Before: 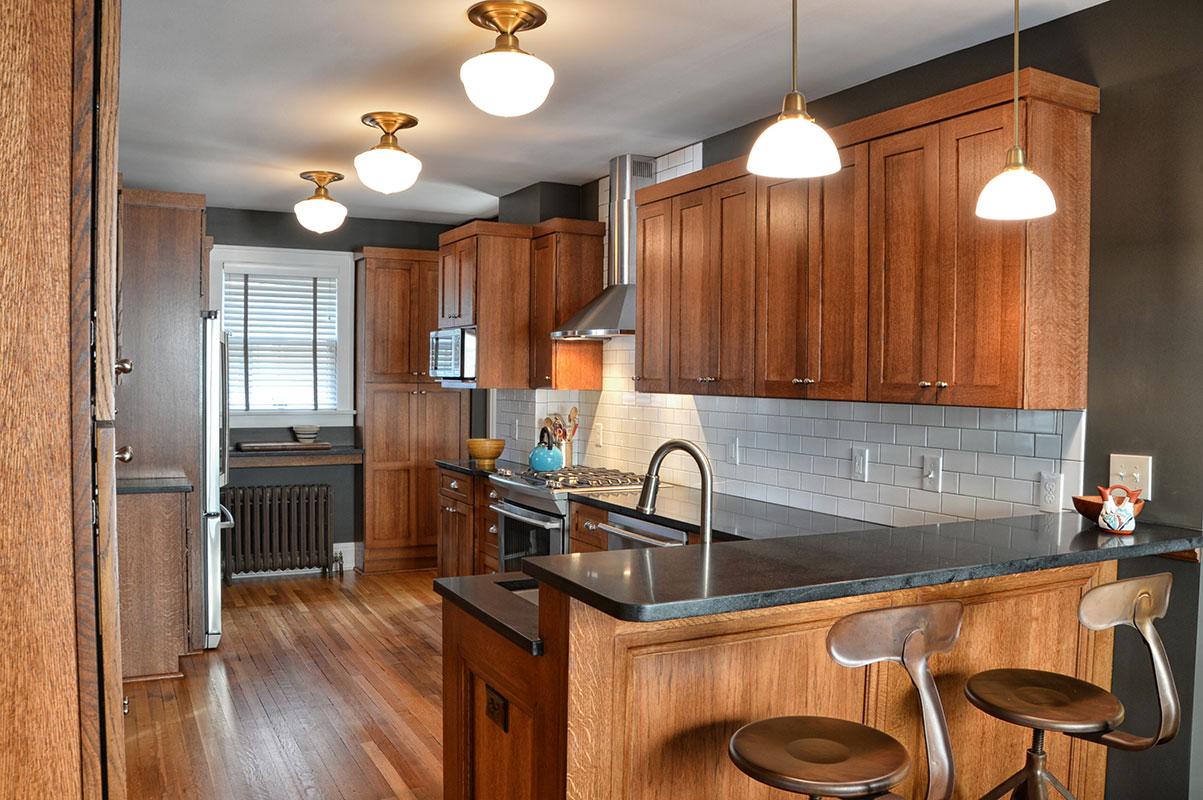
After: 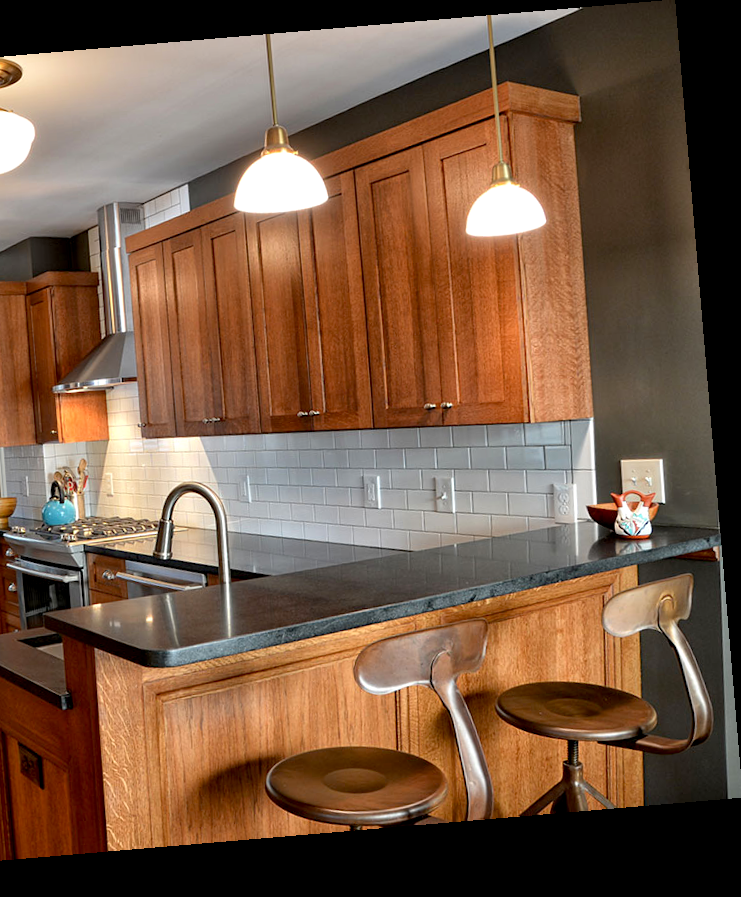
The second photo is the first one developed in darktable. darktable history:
crop: left 41.402%
exposure: black level correction 0.007, exposure 0.159 EV, compensate highlight preservation false
rotate and perspective: rotation -4.86°, automatic cropping off
